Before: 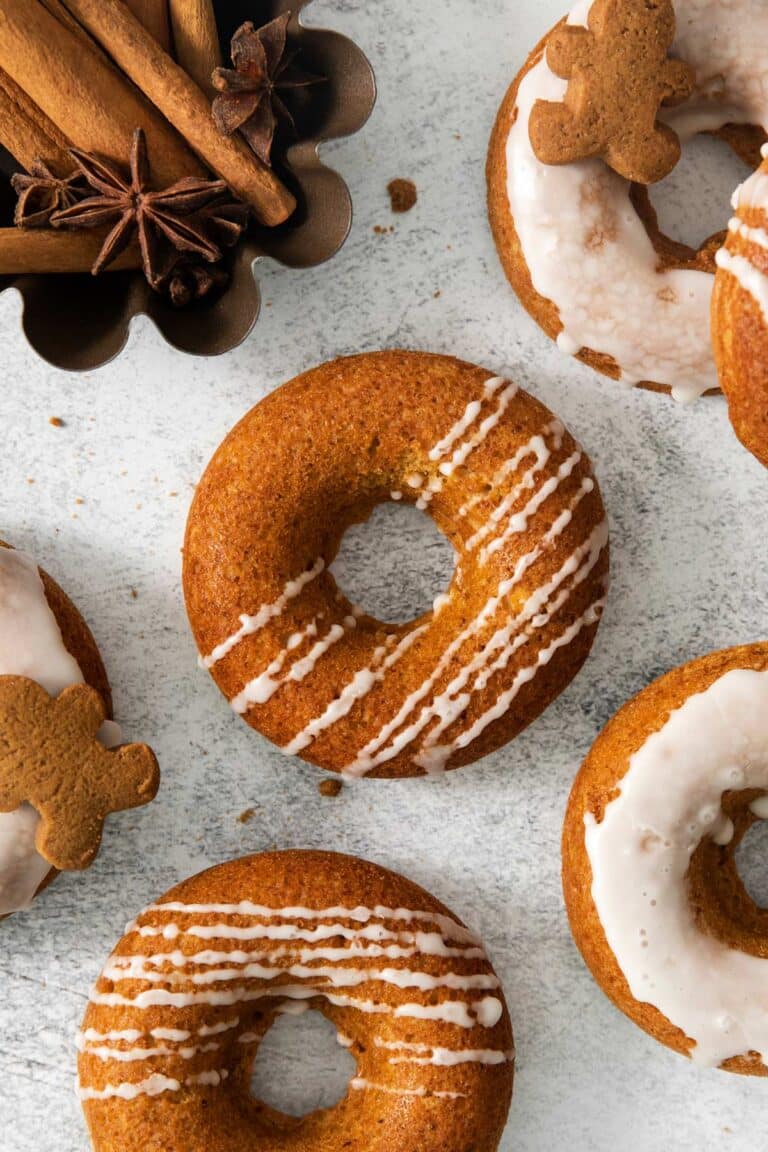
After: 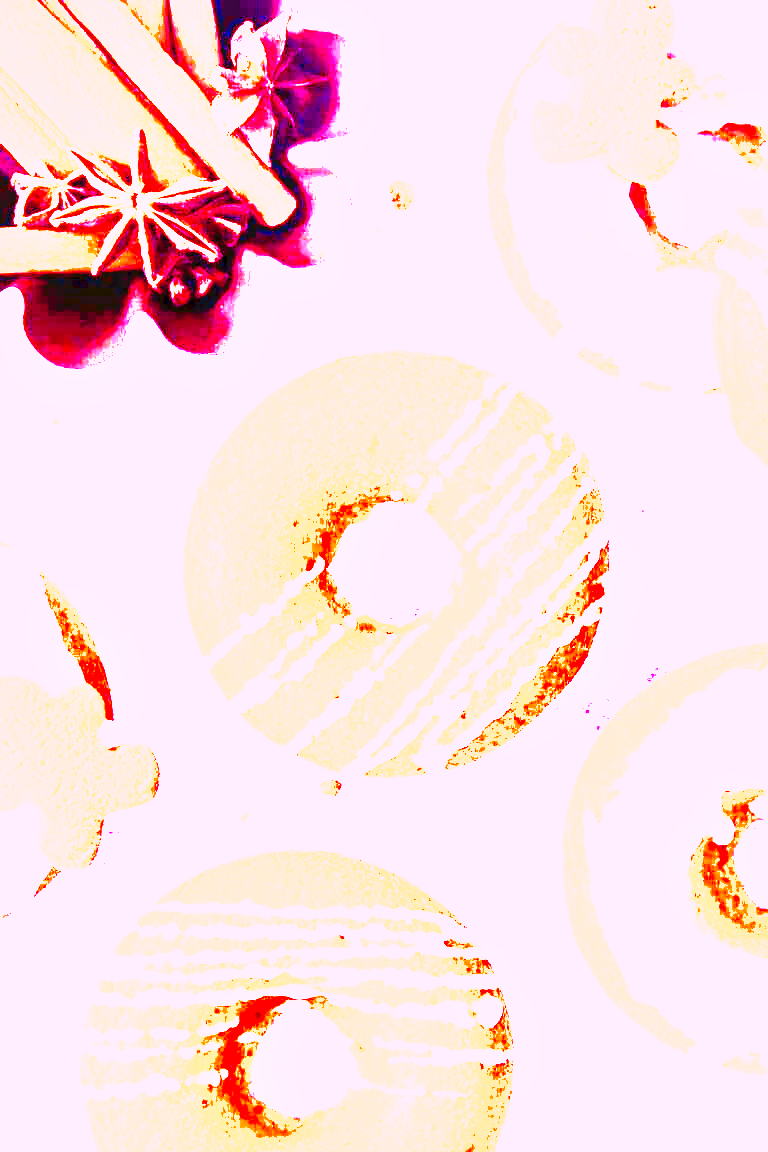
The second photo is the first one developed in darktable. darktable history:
local contrast: mode bilateral grid, contrast 20, coarseness 20, detail 150%, midtone range 0.2
exposure: black level correction 0.001, compensate highlight preservation false
shadows and highlights: on, module defaults
white balance: red 8, blue 8
tone curve: curves: ch0 [(0, 0) (0.003, 0.047) (0.011, 0.047) (0.025, 0.047) (0.044, 0.049) (0.069, 0.051) (0.1, 0.062) (0.136, 0.086) (0.177, 0.125) (0.224, 0.178) (0.277, 0.246) (0.335, 0.324) (0.399, 0.407) (0.468, 0.48) (0.543, 0.57) (0.623, 0.675) (0.709, 0.772) (0.801, 0.876) (0.898, 0.963) (1, 1)], preserve colors none
